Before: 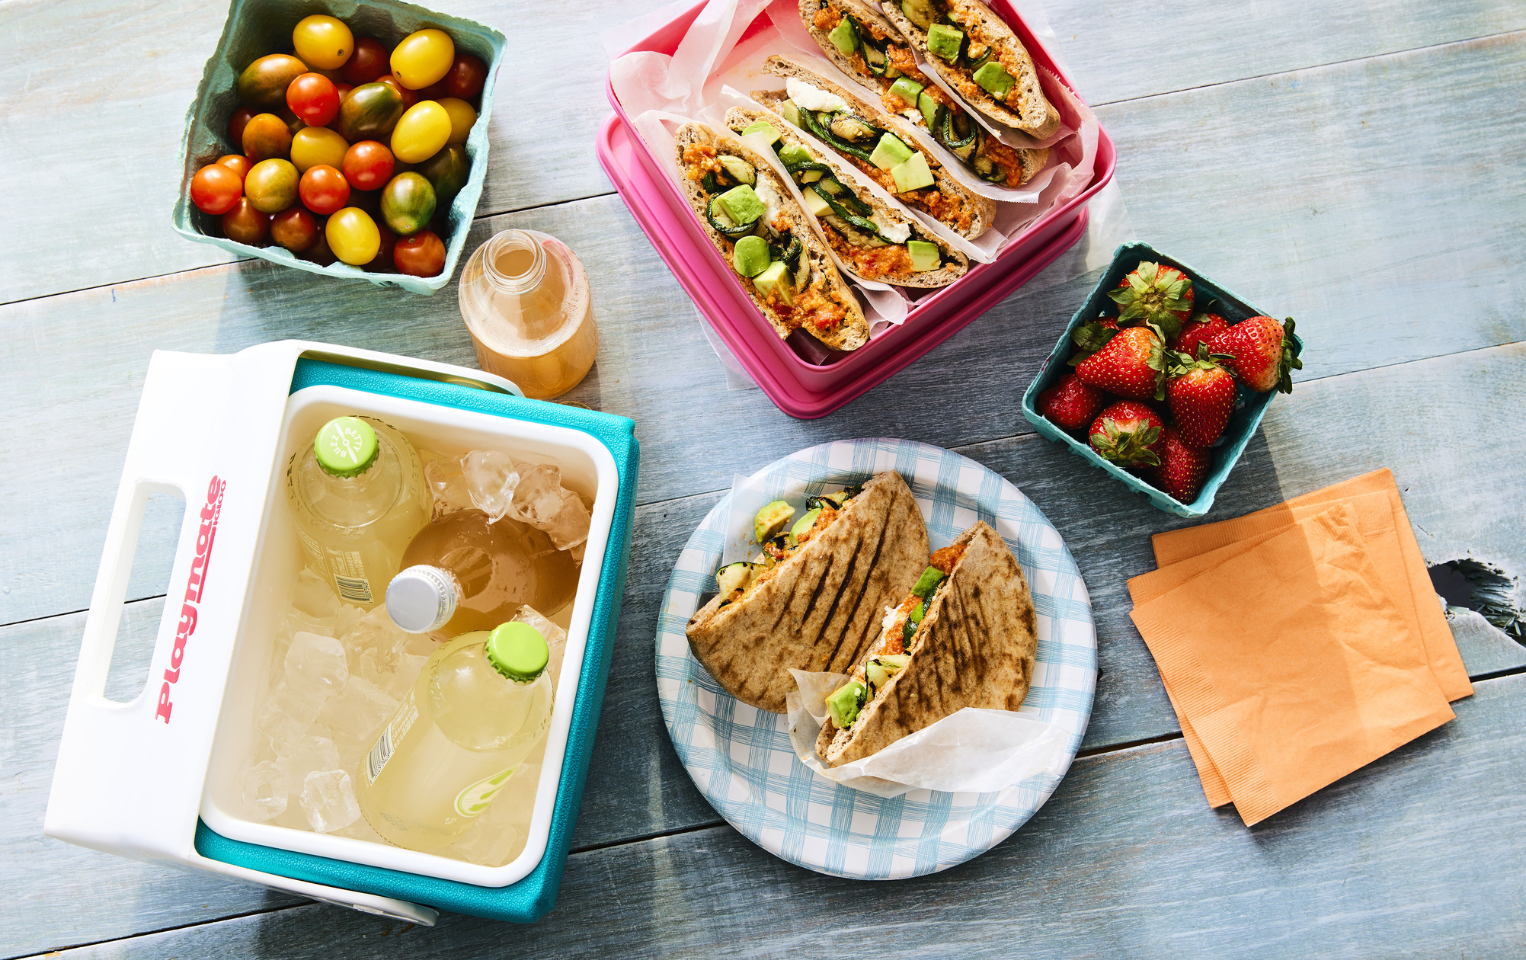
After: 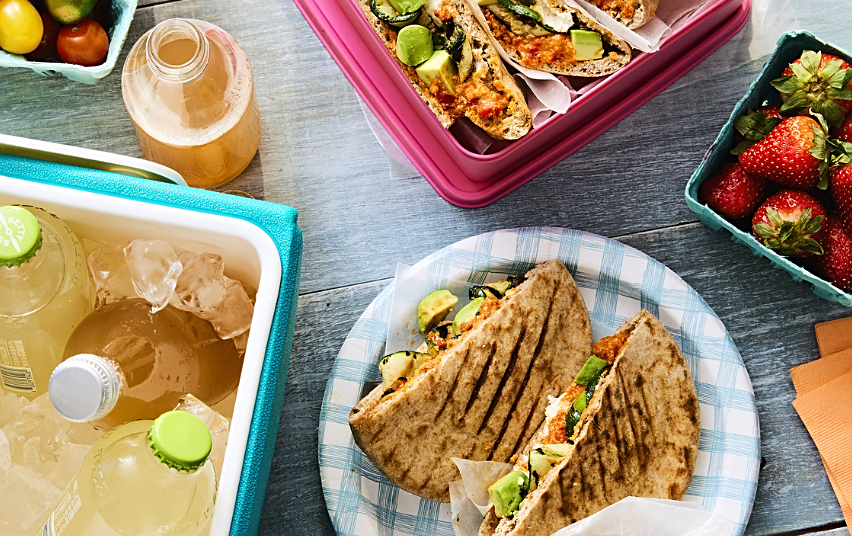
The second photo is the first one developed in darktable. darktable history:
white balance: emerald 1
crop and rotate: left 22.13%, top 22.054%, right 22.026%, bottom 22.102%
tone equalizer: on, module defaults
sharpen: amount 0.478
